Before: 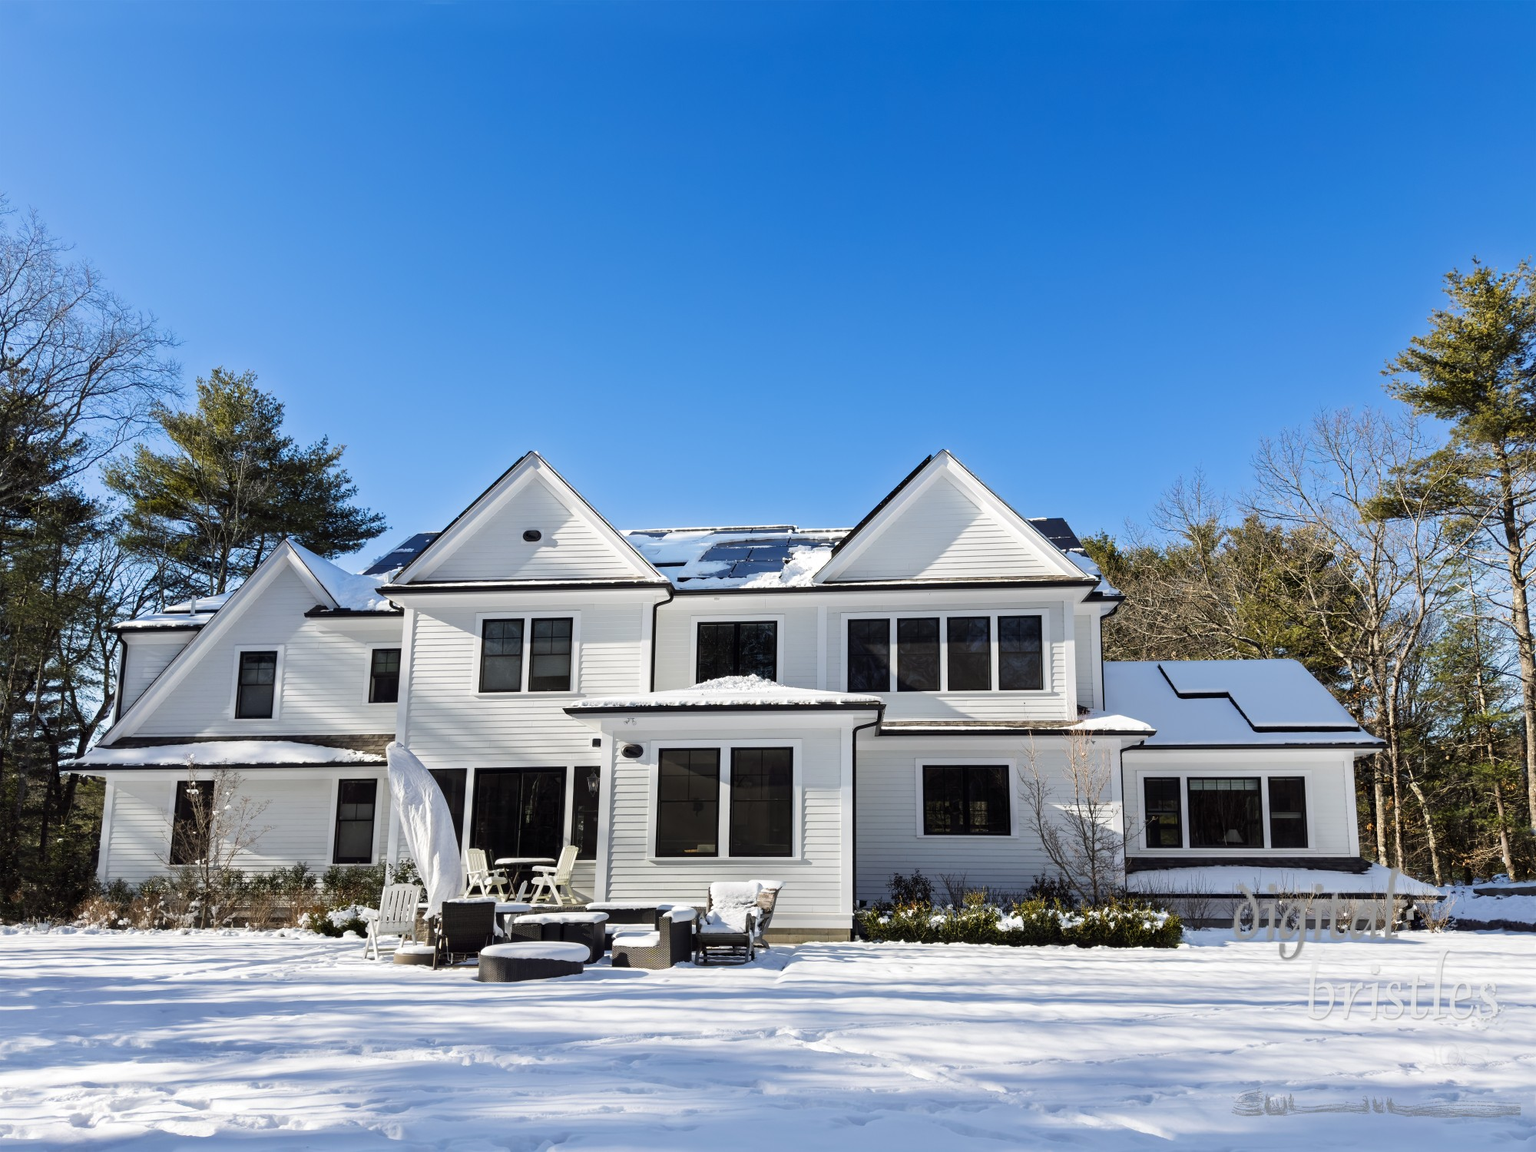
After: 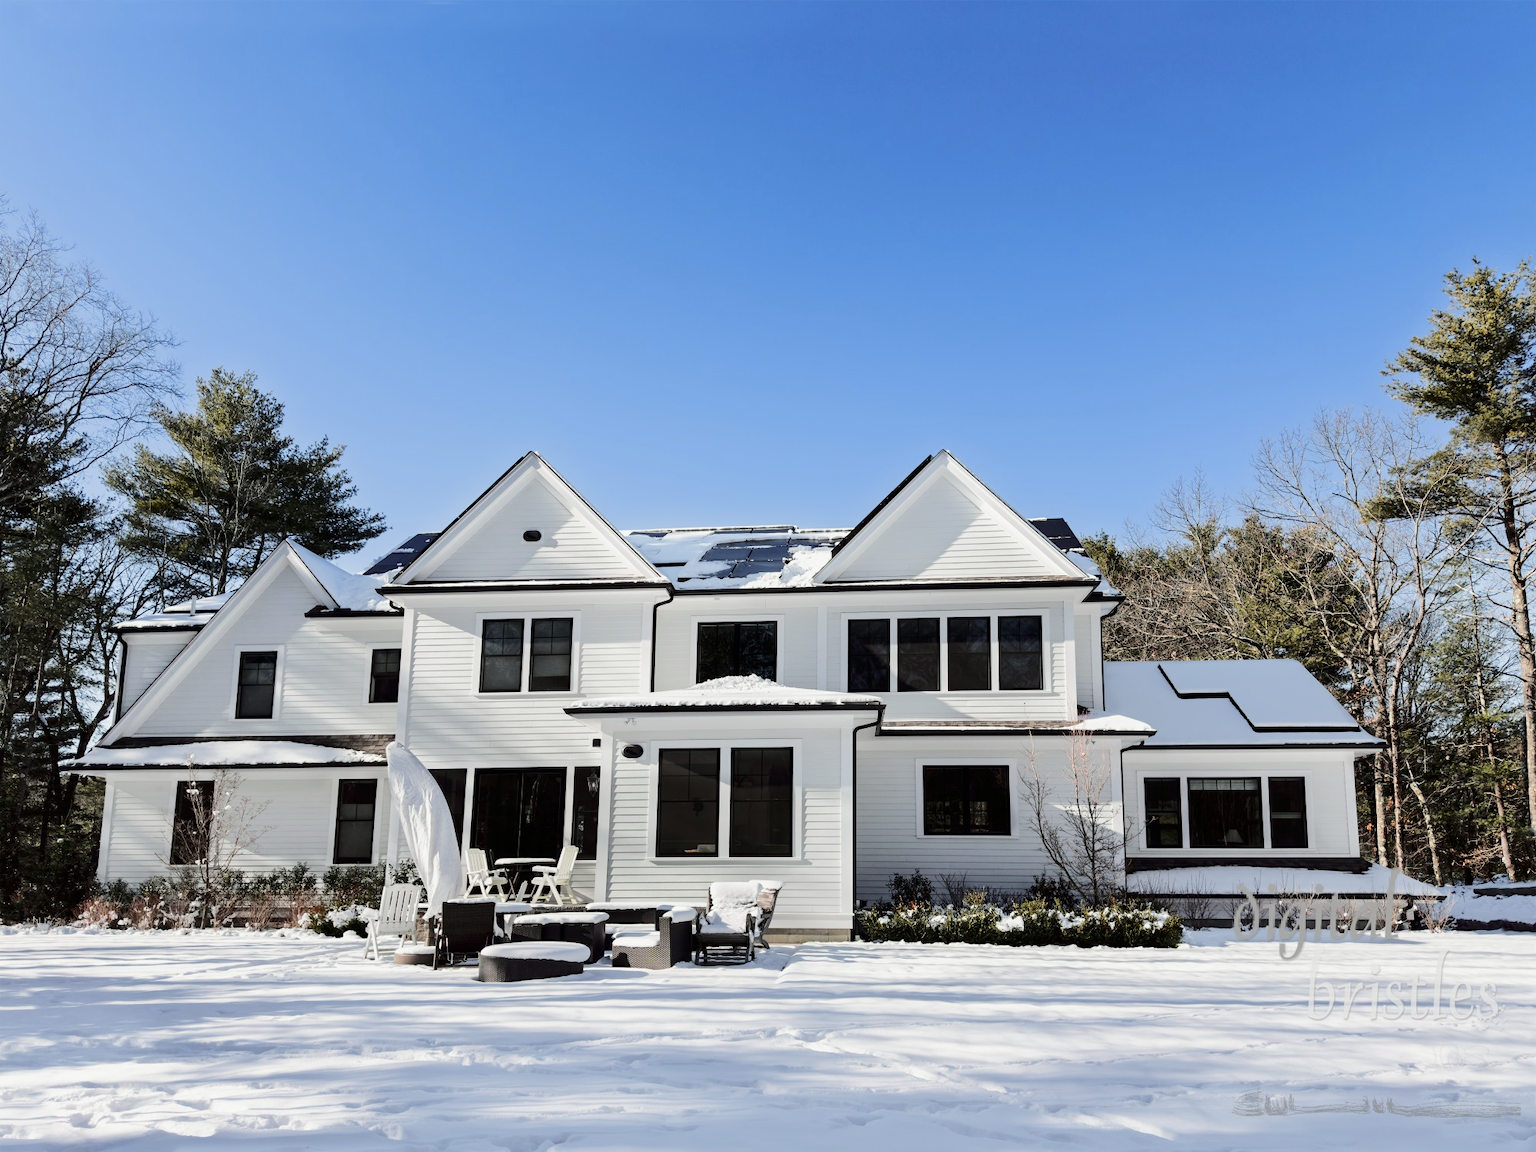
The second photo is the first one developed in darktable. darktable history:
contrast brightness saturation: contrast 0.099, brightness 0.04, saturation 0.086
tone curve: curves: ch0 [(0, 0) (0.058, 0.022) (0.265, 0.208) (0.41, 0.417) (0.485, 0.524) (0.638, 0.673) (0.845, 0.828) (0.994, 0.964)]; ch1 [(0, 0) (0.136, 0.146) (0.317, 0.34) (0.382, 0.408) (0.469, 0.482) (0.498, 0.497) (0.557, 0.573) (0.644, 0.643) (0.725, 0.765) (1, 1)]; ch2 [(0, 0) (0.352, 0.403) (0.45, 0.469) (0.502, 0.504) (0.54, 0.524) (0.592, 0.566) (0.638, 0.599) (1, 1)], color space Lab, independent channels, preserve colors none
